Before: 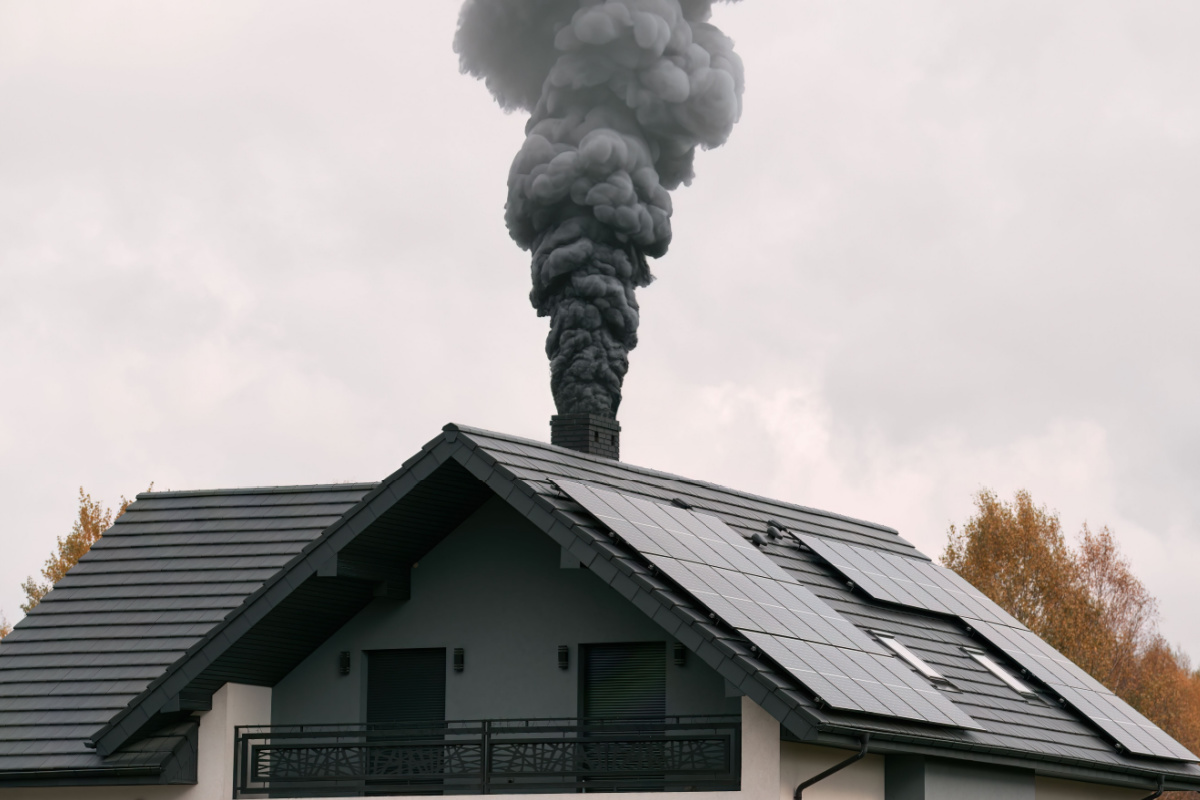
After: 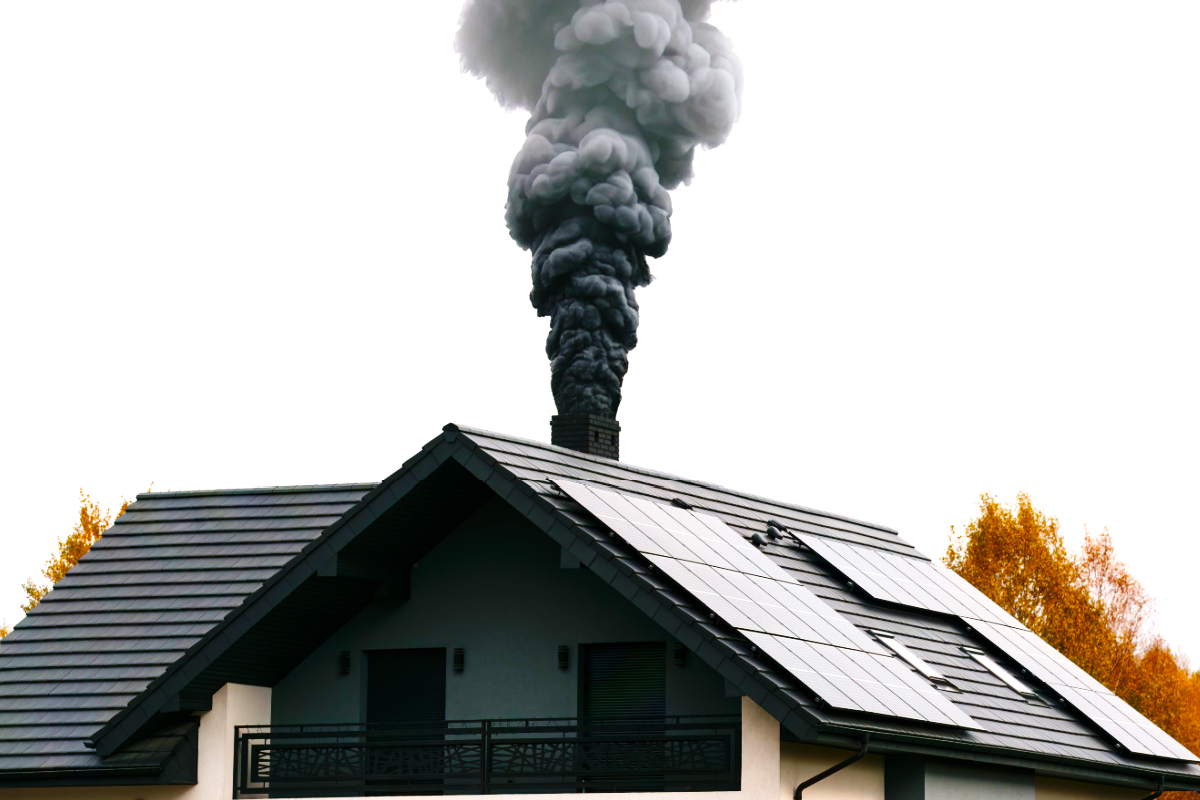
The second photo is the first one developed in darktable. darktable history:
base curve: curves: ch0 [(0, 0) (0.036, 0.025) (0.121, 0.166) (0.206, 0.329) (0.605, 0.79) (1, 1)], preserve colors none
color balance rgb: linear chroma grading › global chroma 9%, perceptual saturation grading › global saturation 36%, perceptual saturation grading › shadows 35%, perceptual brilliance grading › global brilliance 21.21%, perceptual brilliance grading › shadows -35%, global vibrance 21.21%
